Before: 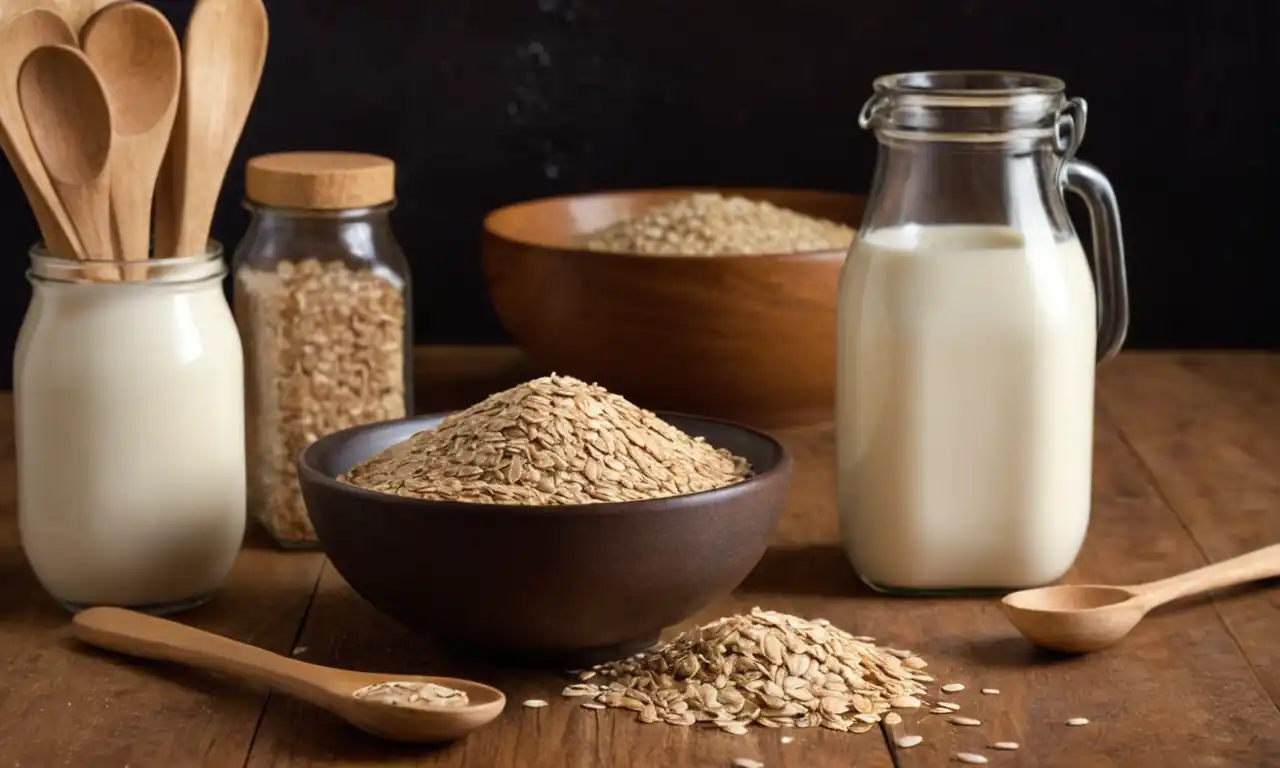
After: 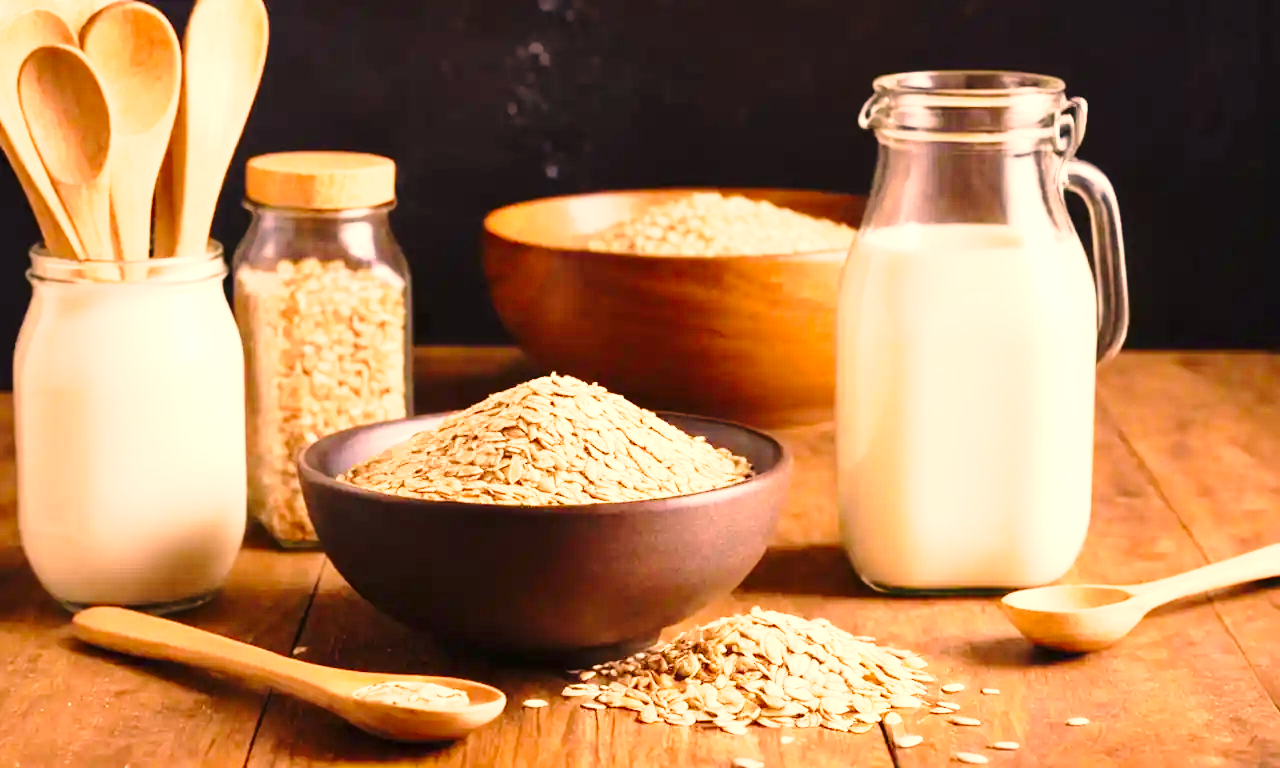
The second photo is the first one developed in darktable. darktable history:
base curve: curves: ch0 [(0, 0) (0.028, 0.03) (0.121, 0.232) (0.46, 0.748) (0.859, 0.968) (1, 1)], exposure shift 0.01, preserve colors none
exposure: black level correction 0, exposure 1.349 EV, compensate highlight preservation false
color correction: highlights a* 20.7, highlights b* 19.54
